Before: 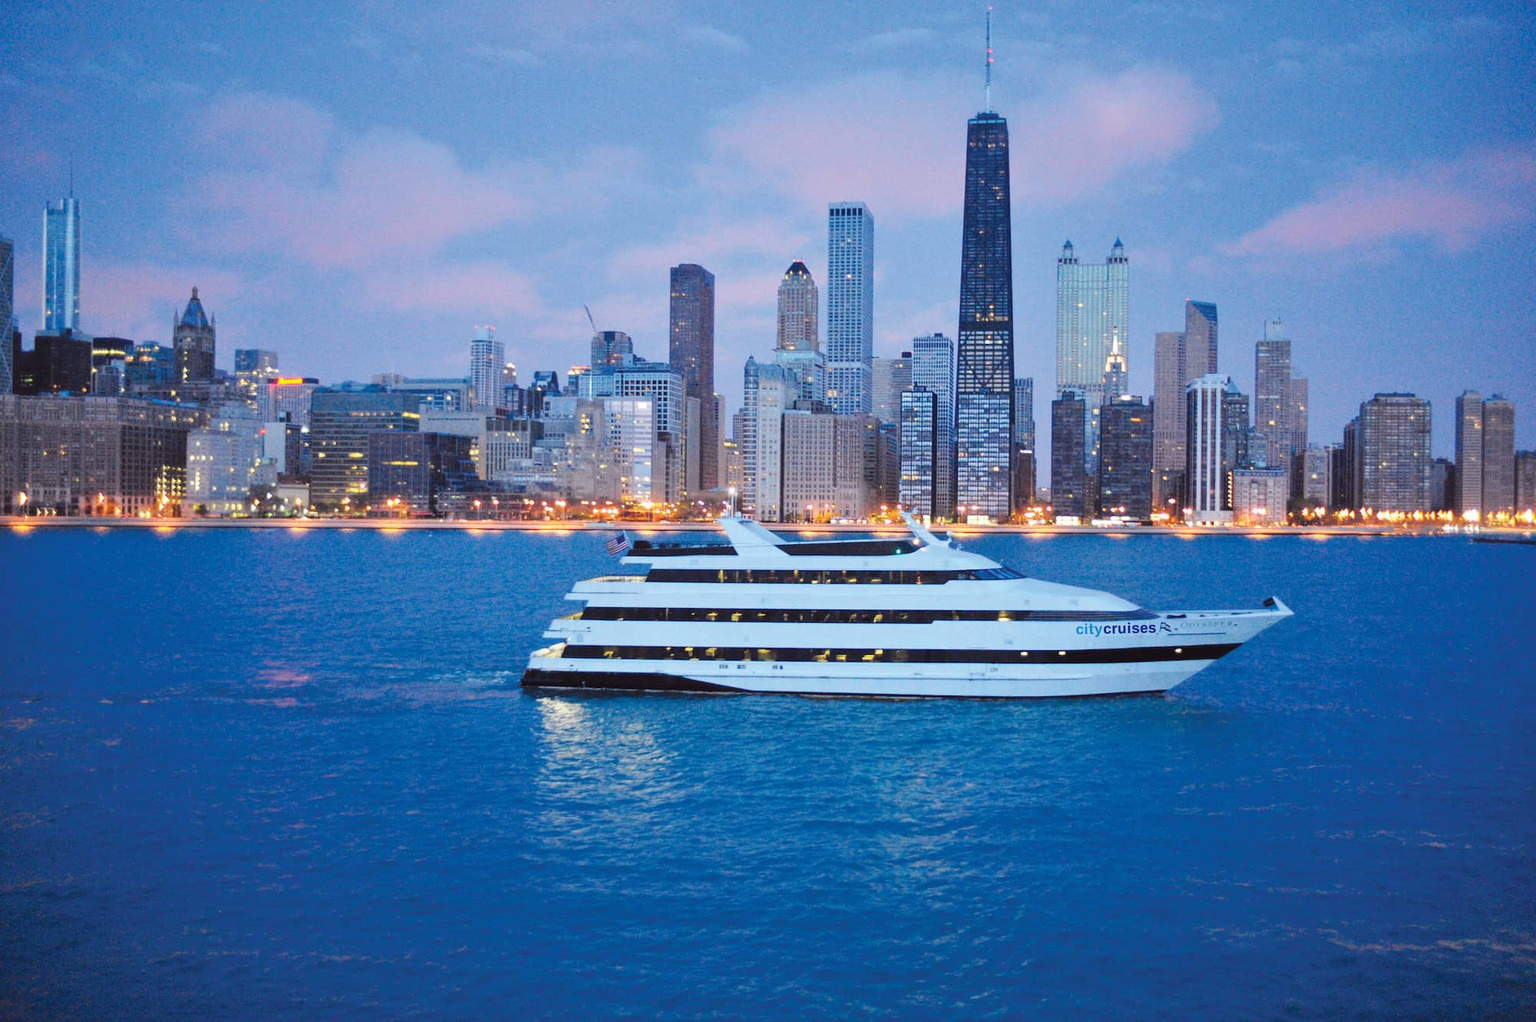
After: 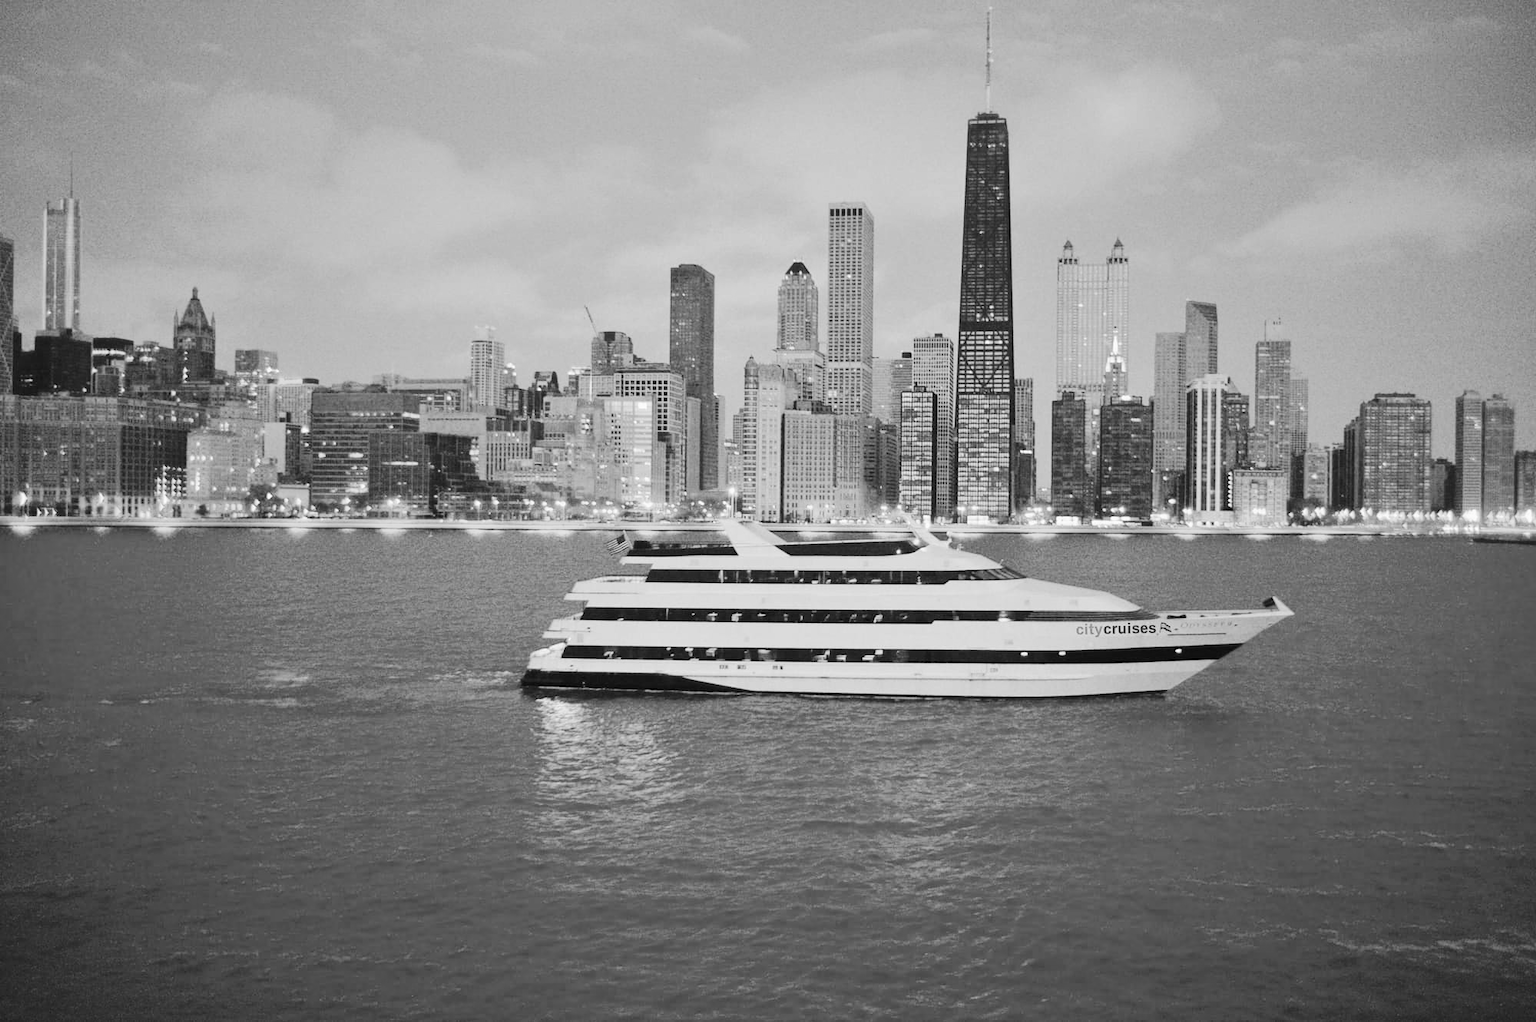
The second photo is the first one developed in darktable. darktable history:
tone curve: curves: ch0 [(0, 0) (0.003, 0.019) (0.011, 0.022) (0.025, 0.029) (0.044, 0.041) (0.069, 0.06) (0.1, 0.09) (0.136, 0.123) (0.177, 0.163) (0.224, 0.206) (0.277, 0.268) (0.335, 0.35) (0.399, 0.436) (0.468, 0.526) (0.543, 0.624) (0.623, 0.713) (0.709, 0.779) (0.801, 0.845) (0.898, 0.912) (1, 1)], preserve colors none
color look up table: target L [96.54, 88.12, 82.41, 77.34, 71.84, 64.74, 63.98, 51.49, 58.12, 48.04, 41.55, 32.1, 200.28, 83.12, 78.43, 75.15, 75.88, 59.41, 64.74, 63.22, 64.74, 48.57, 48.84, 46.43, 20.79, 25.02, 86.7, 83.12, 78.8, 74.42, 72.21, 61.7, 58.64, 46.43, 54.76, 47.5, 53.09, 45.63, 38.86, 25.76, 13.55, 9.263, 7.739, 4.315, 87.41, 74.78, 64.74, 40.73, 29.14], target a [-0.001, -0.001, -0.002, -0.001, 0, 0, 0, 0.001, 0.001, 0.001, 0, 0.001, 0, -0.001, 0, -0.001, -0.002, 0, 0, -0.001, 0, 0.001, 0.001, 0, 0, 0.001, -0.001 ×5, 0 ×4, 0.001 ×4, 0 ×5, -0.001, 0, 0, 0, 0.001], target b [0.023, 0.022, 0.022, 0.002 ×4, -0.004, -0.004, -0.004, 0.001, -0.005, 0, 0.001, 0.001, 0.002, 0.022, 0.002, 0.002, 0.02, 0.002, -0.004, -0.003, 0.001, 0.006, -0.003, 0.022, 0.001, 0.002, 0.021, 0.002, 0.002, -0.004, 0.001, 0.002, -0.004, -0.002, -0.003, -0.006, -0.001, -0.002, 0, 0, 0, 0.001, 0.001, 0.002, -0.003, -0.003], num patches 49
